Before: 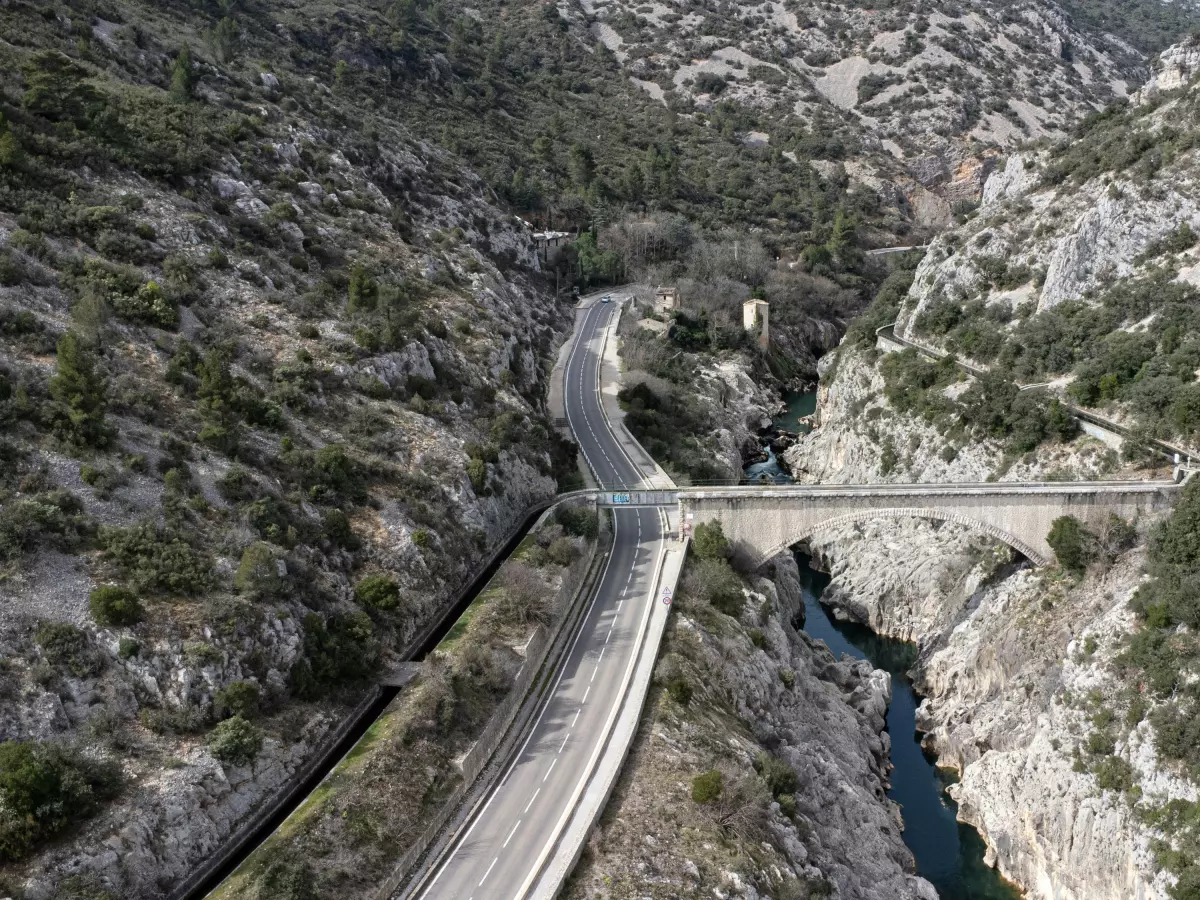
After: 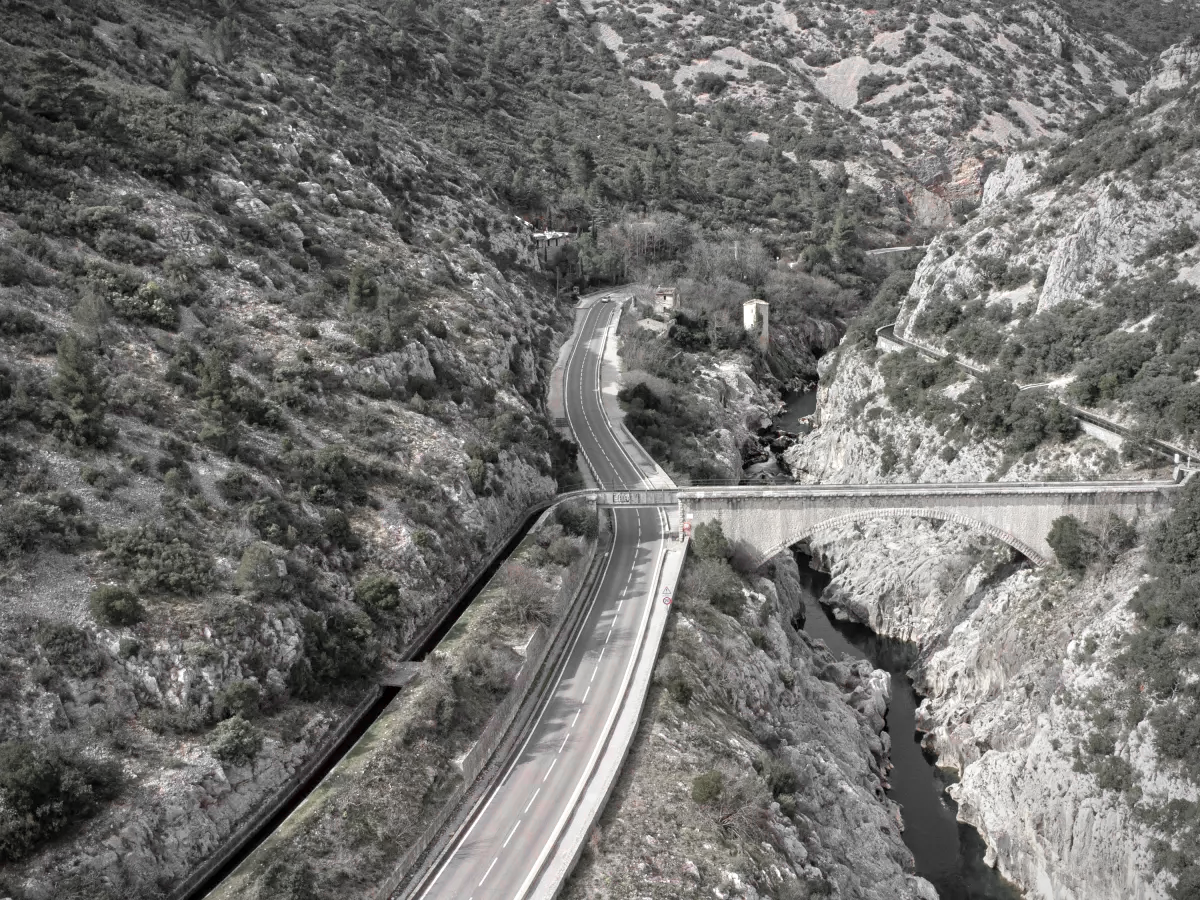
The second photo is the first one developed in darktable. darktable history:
color zones: curves: ch1 [(0, 0.831) (0.08, 0.771) (0.157, 0.268) (0.241, 0.207) (0.562, -0.005) (0.714, -0.013) (0.876, 0.01) (1, 0.831)]
vignetting: on, module defaults
tone equalizer: -8 EV 0.991 EV, -7 EV 0.98 EV, -6 EV 1.01 EV, -5 EV 1.04 EV, -4 EV 0.993 EV, -3 EV 0.76 EV, -2 EV 0.528 EV, -1 EV 0.235 EV
